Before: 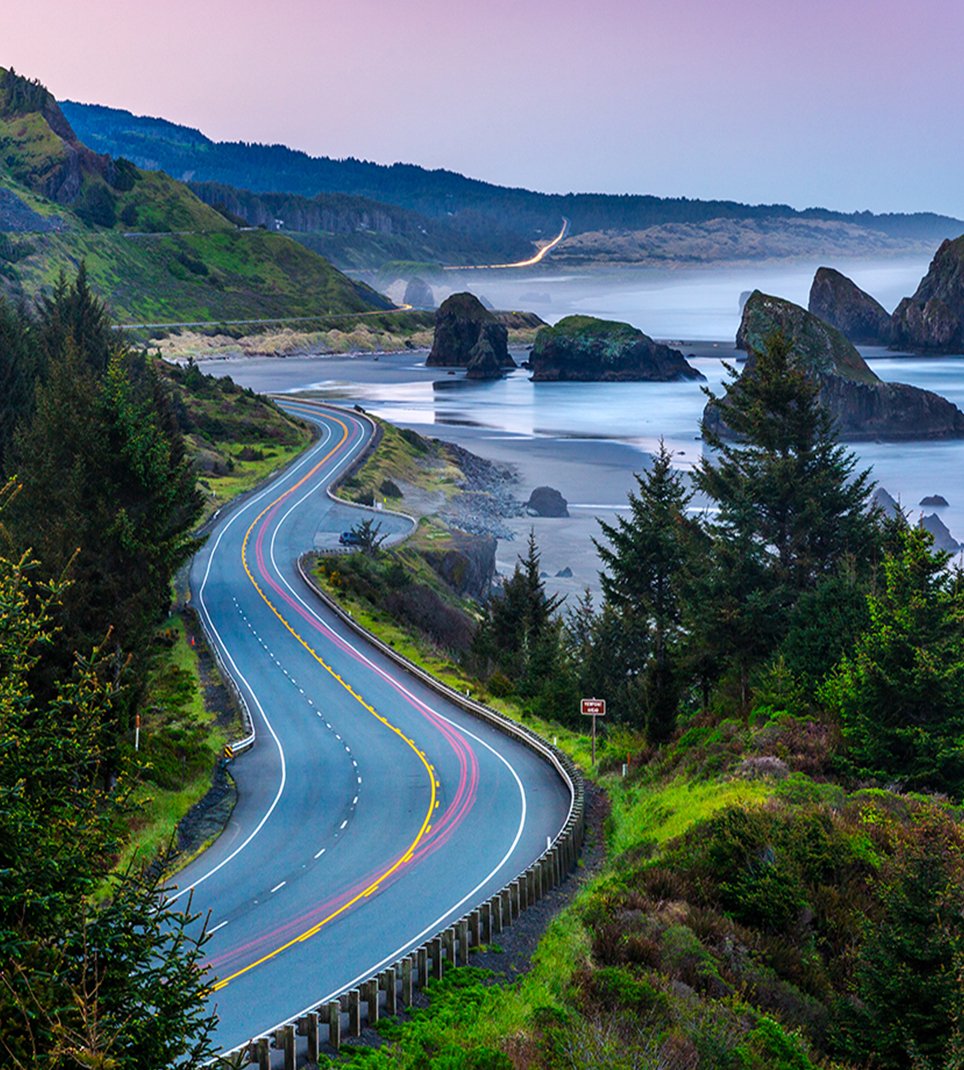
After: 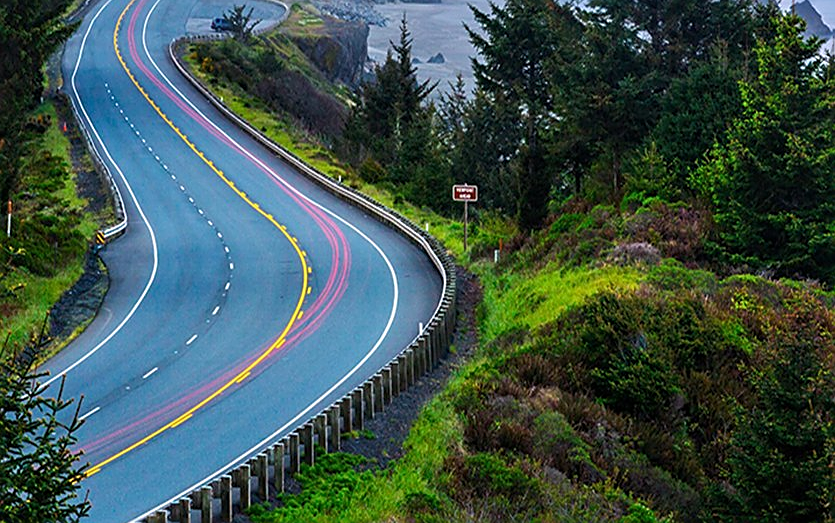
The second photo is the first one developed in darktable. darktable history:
sharpen: on, module defaults
crop and rotate: left 13.306%, top 48.129%, bottom 2.928%
